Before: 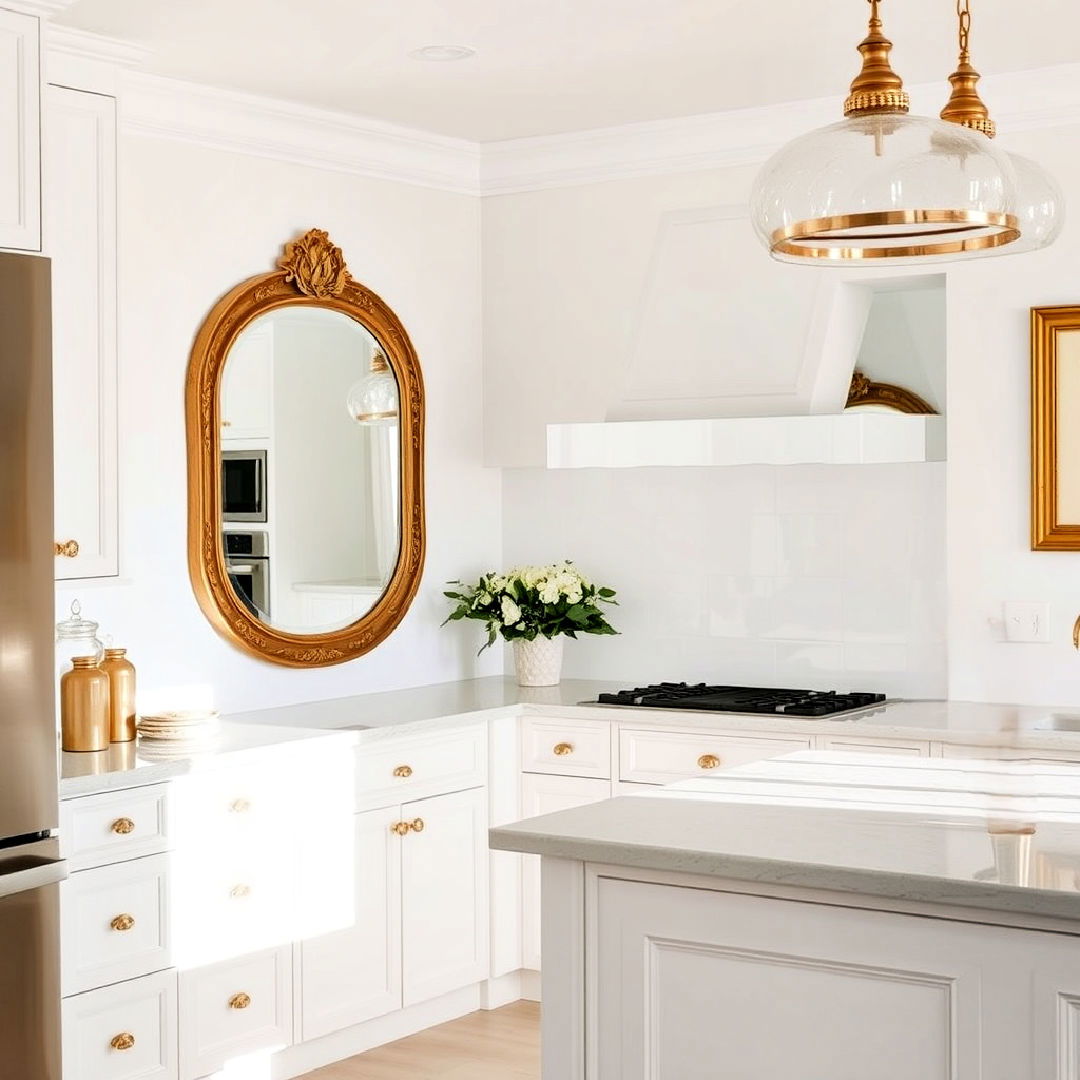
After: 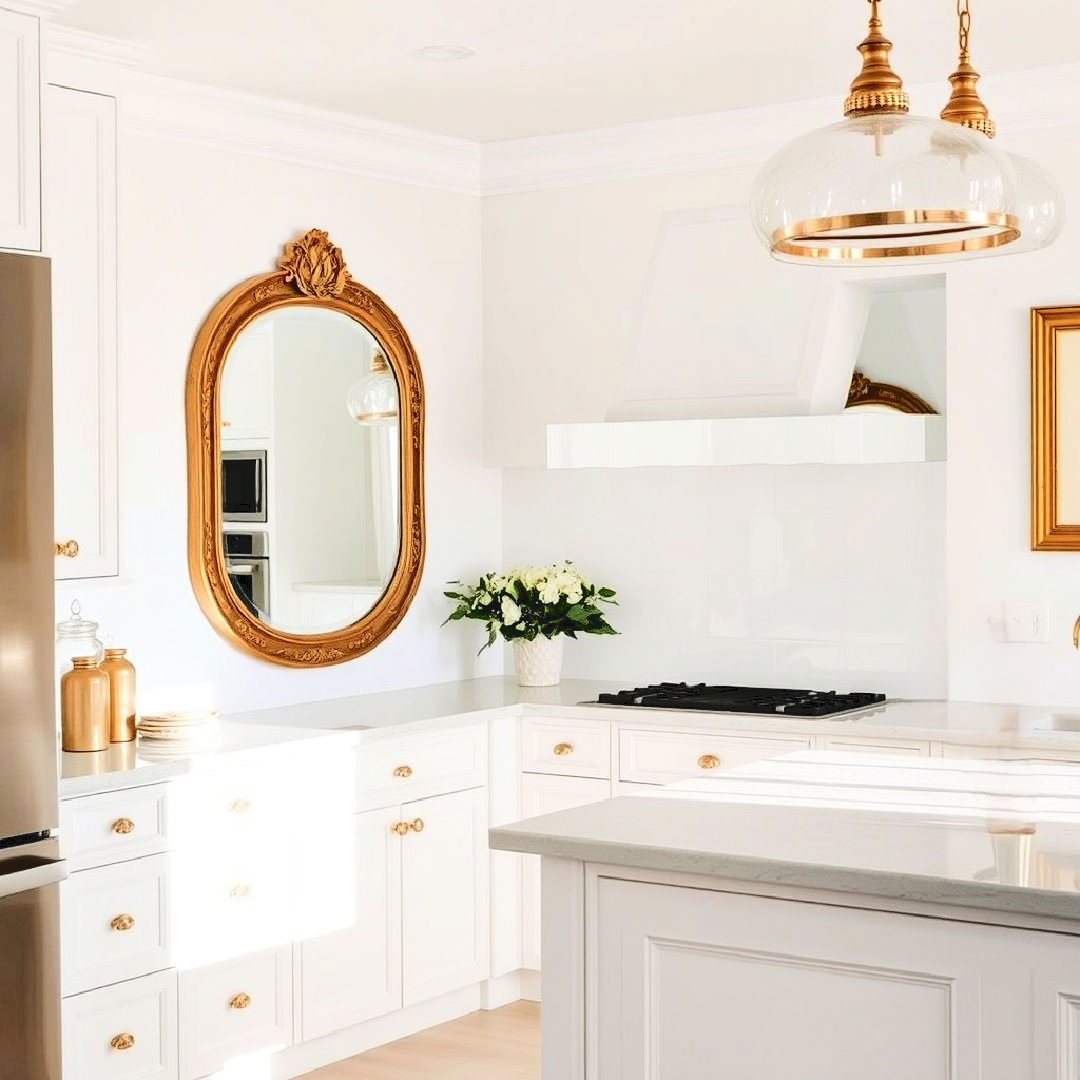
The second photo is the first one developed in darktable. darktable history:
tone curve: curves: ch0 [(0, 0) (0.003, 0.074) (0.011, 0.079) (0.025, 0.083) (0.044, 0.095) (0.069, 0.097) (0.1, 0.11) (0.136, 0.131) (0.177, 0.159) (0.224, 0.209) (0.277, 0.279) (0.335, 0.367) (0.399, 0.455) (0.468, 0.538) (0.543, 0.621) (0.623, 0.699) (0.709, 0.782) (0.801, 0.848) (0.898, 0.924) (1, 1)], color space Lab, independent channels, preserve colors none
